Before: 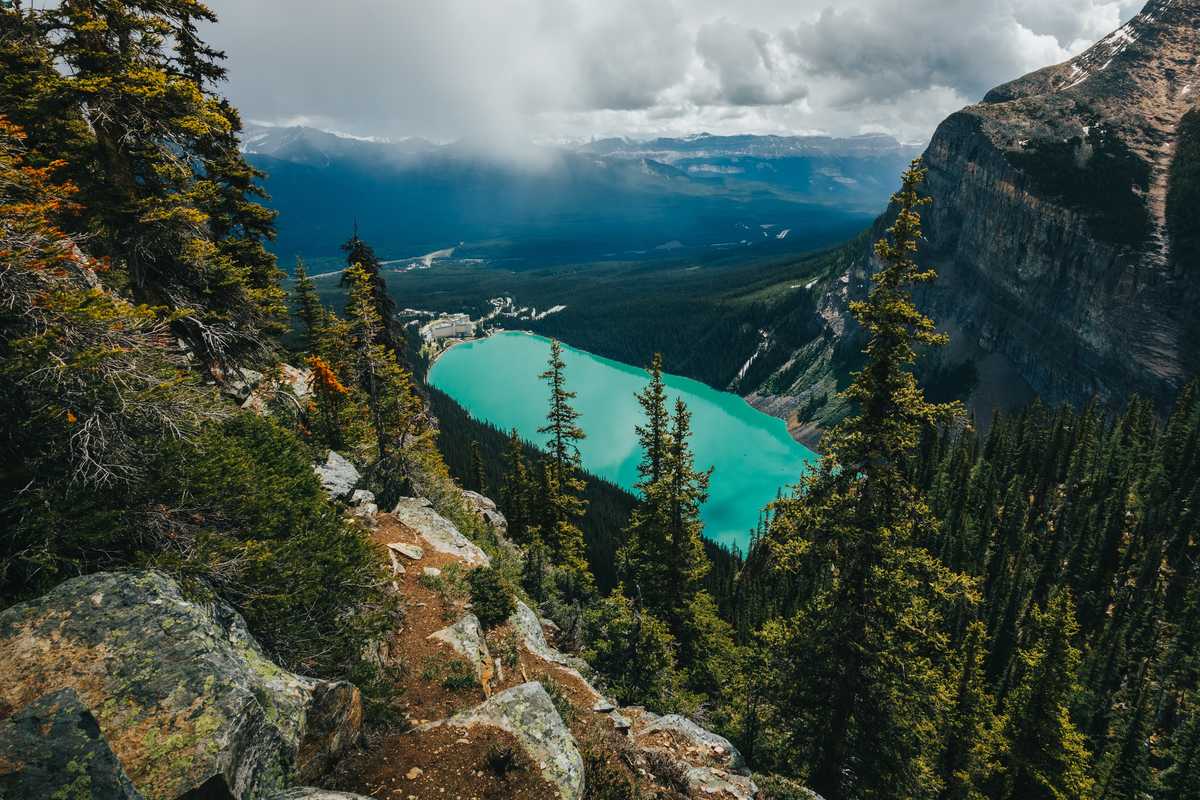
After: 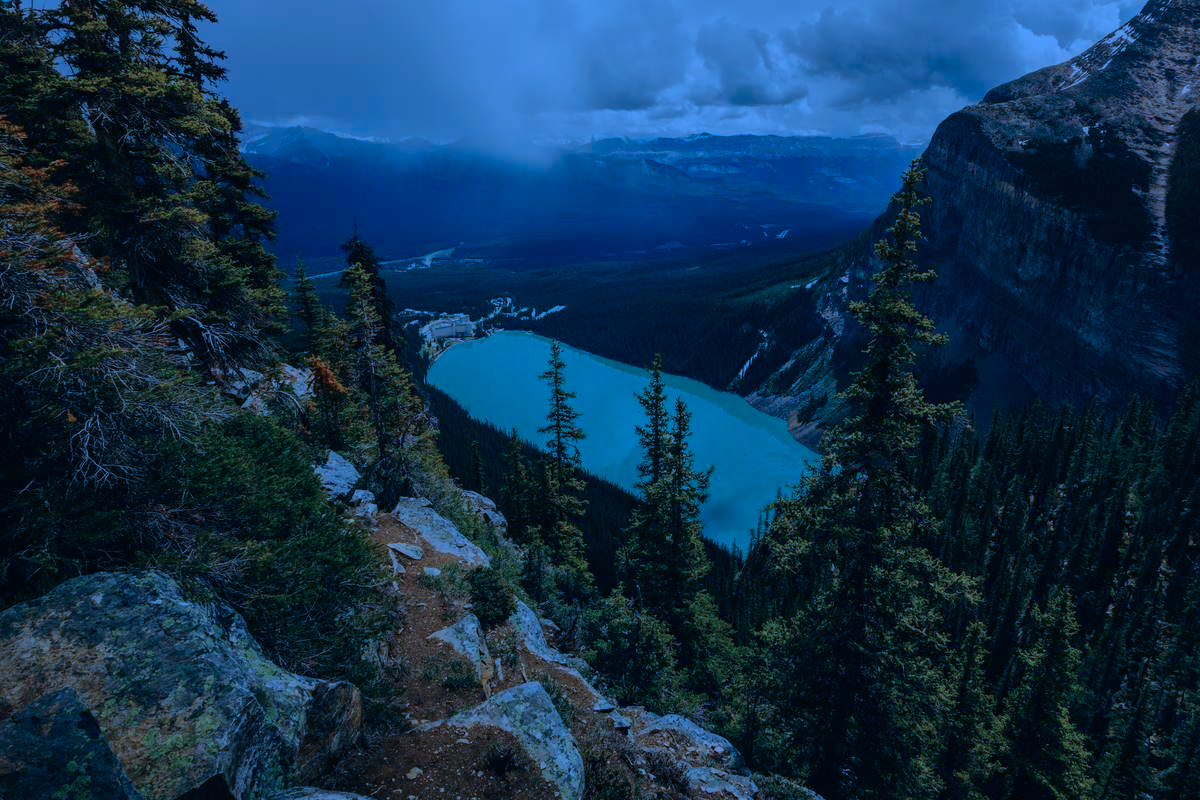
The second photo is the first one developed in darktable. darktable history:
exposure: exposure -1.459 EV, compensate highlight preservation false
color calibration: illuminant as shot in camera, x 0.463, y 0.419, temperature 2674.38 K
